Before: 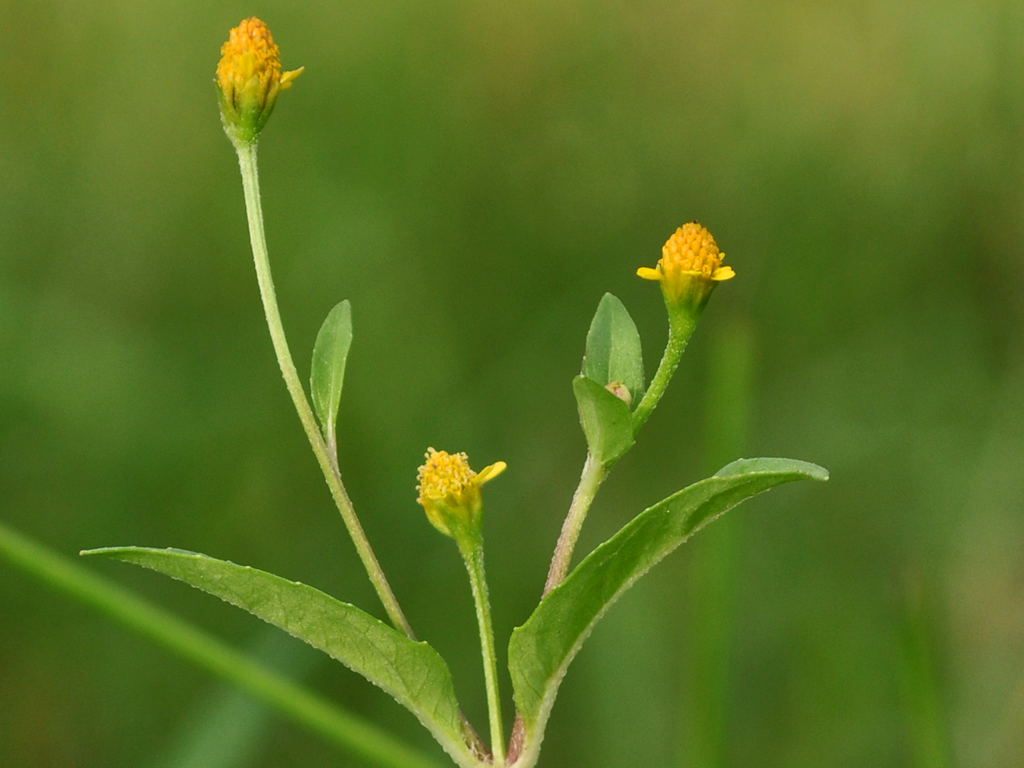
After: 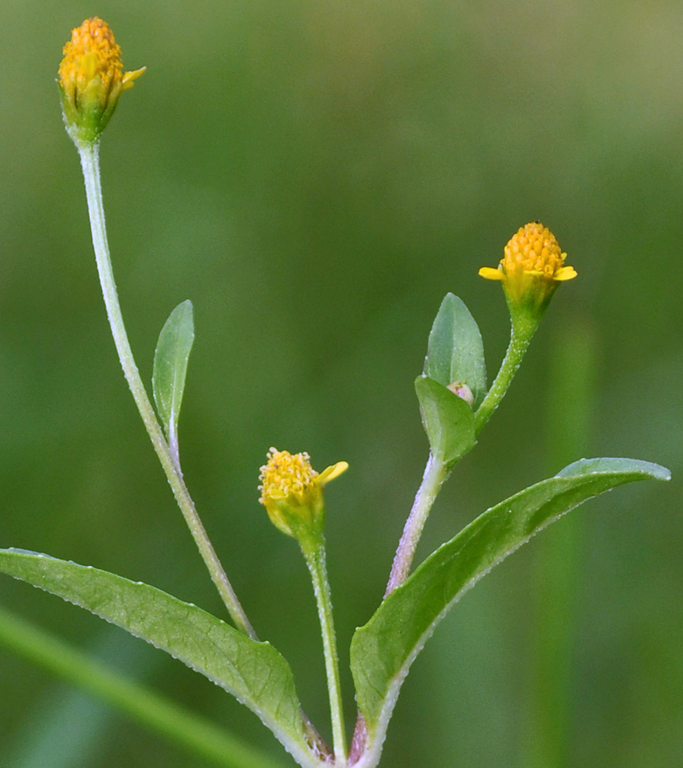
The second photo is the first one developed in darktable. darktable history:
shadows and highlights: shadows 12, white point adjustment 1.2, soften with gaussian
white balance: red 0.98, blue 1.61
crop and rotate: left 15.446%, right 17.836%
